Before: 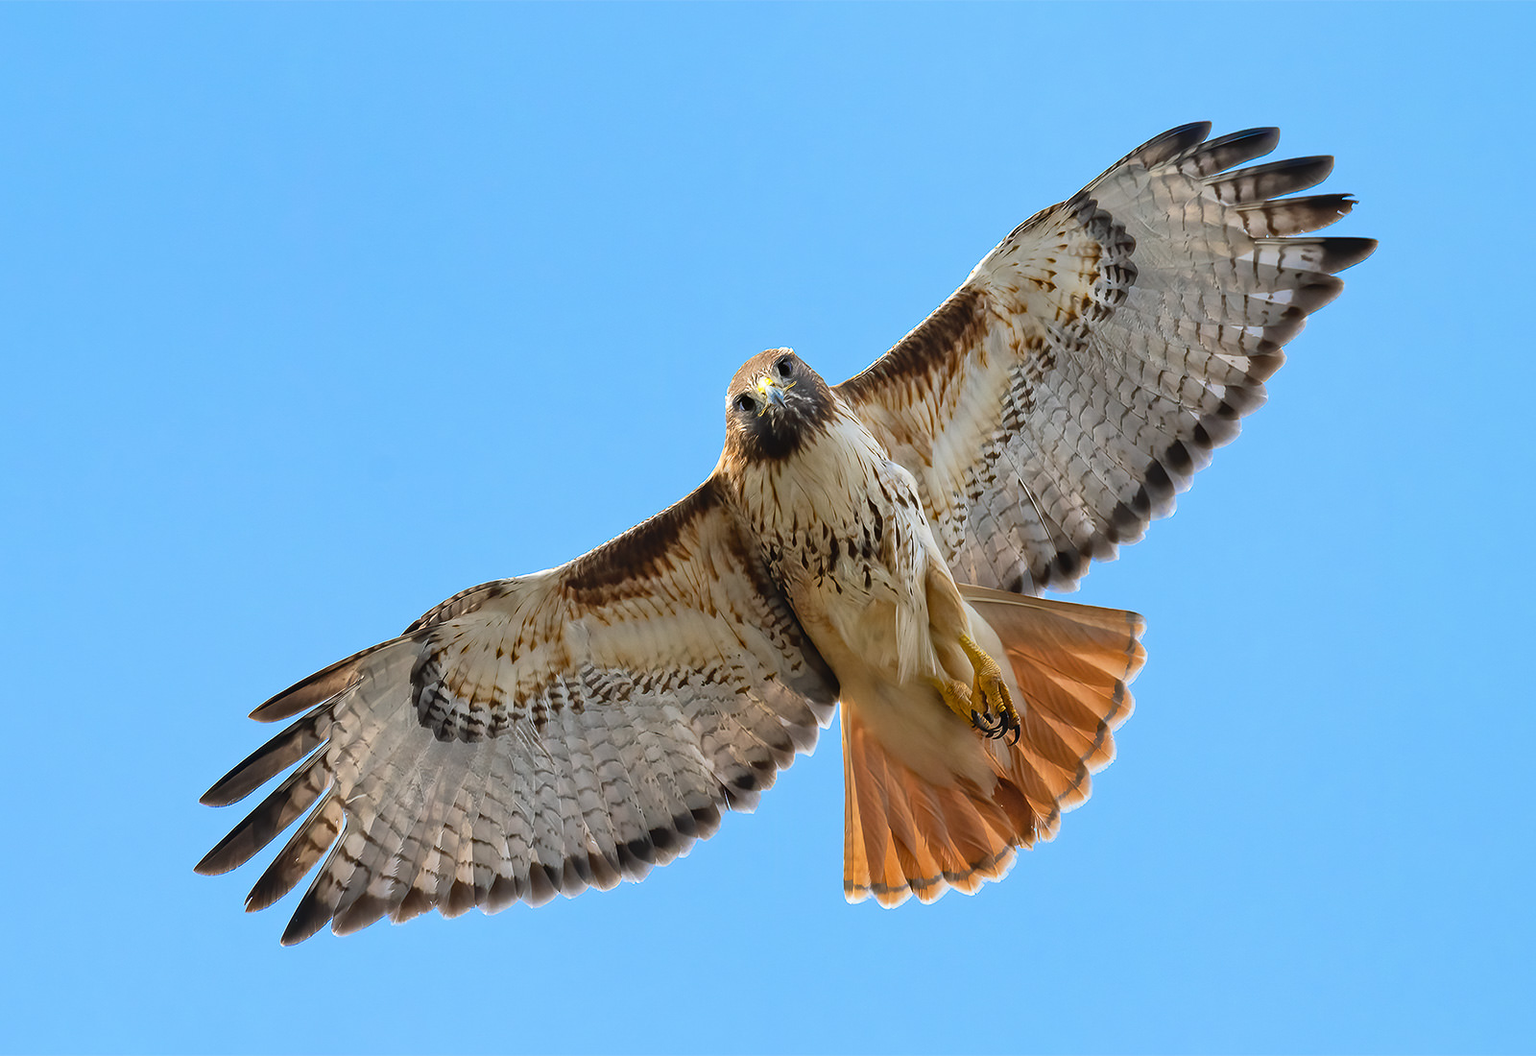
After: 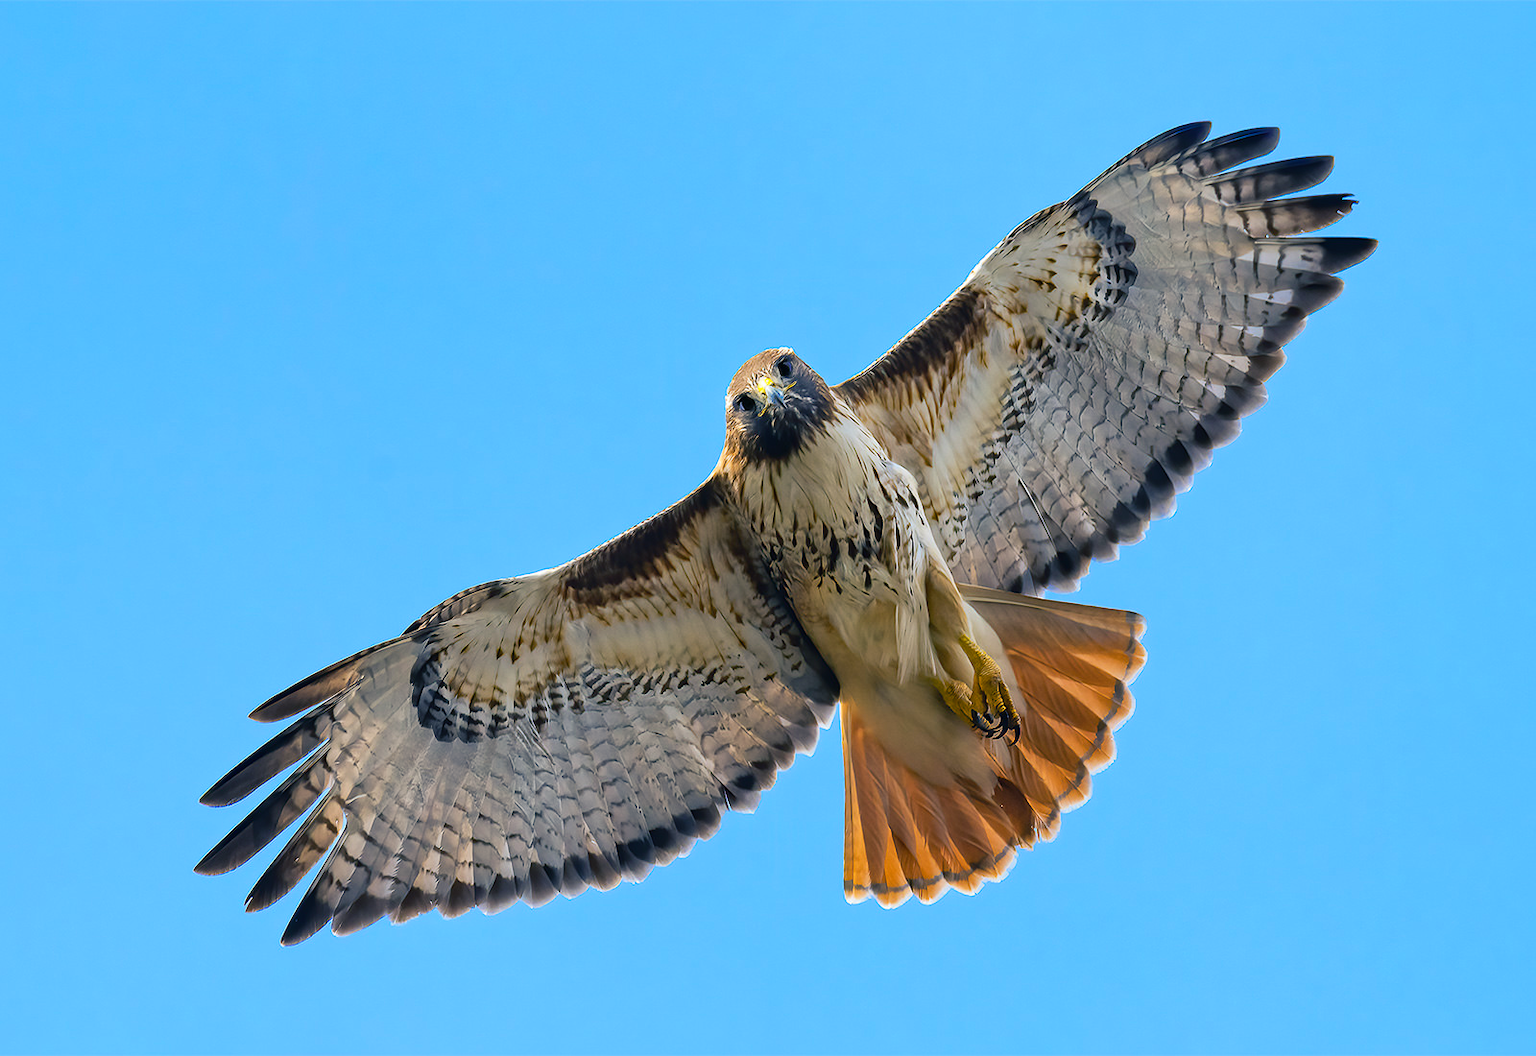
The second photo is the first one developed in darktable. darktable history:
color balance rgb: shadows lift › luminance -40.781%, shadows lift › chroma 14.044%, shadows lift › hue 257.96°, perceptual saturation grading › global saturation 10.138%, global vibrance 20%
